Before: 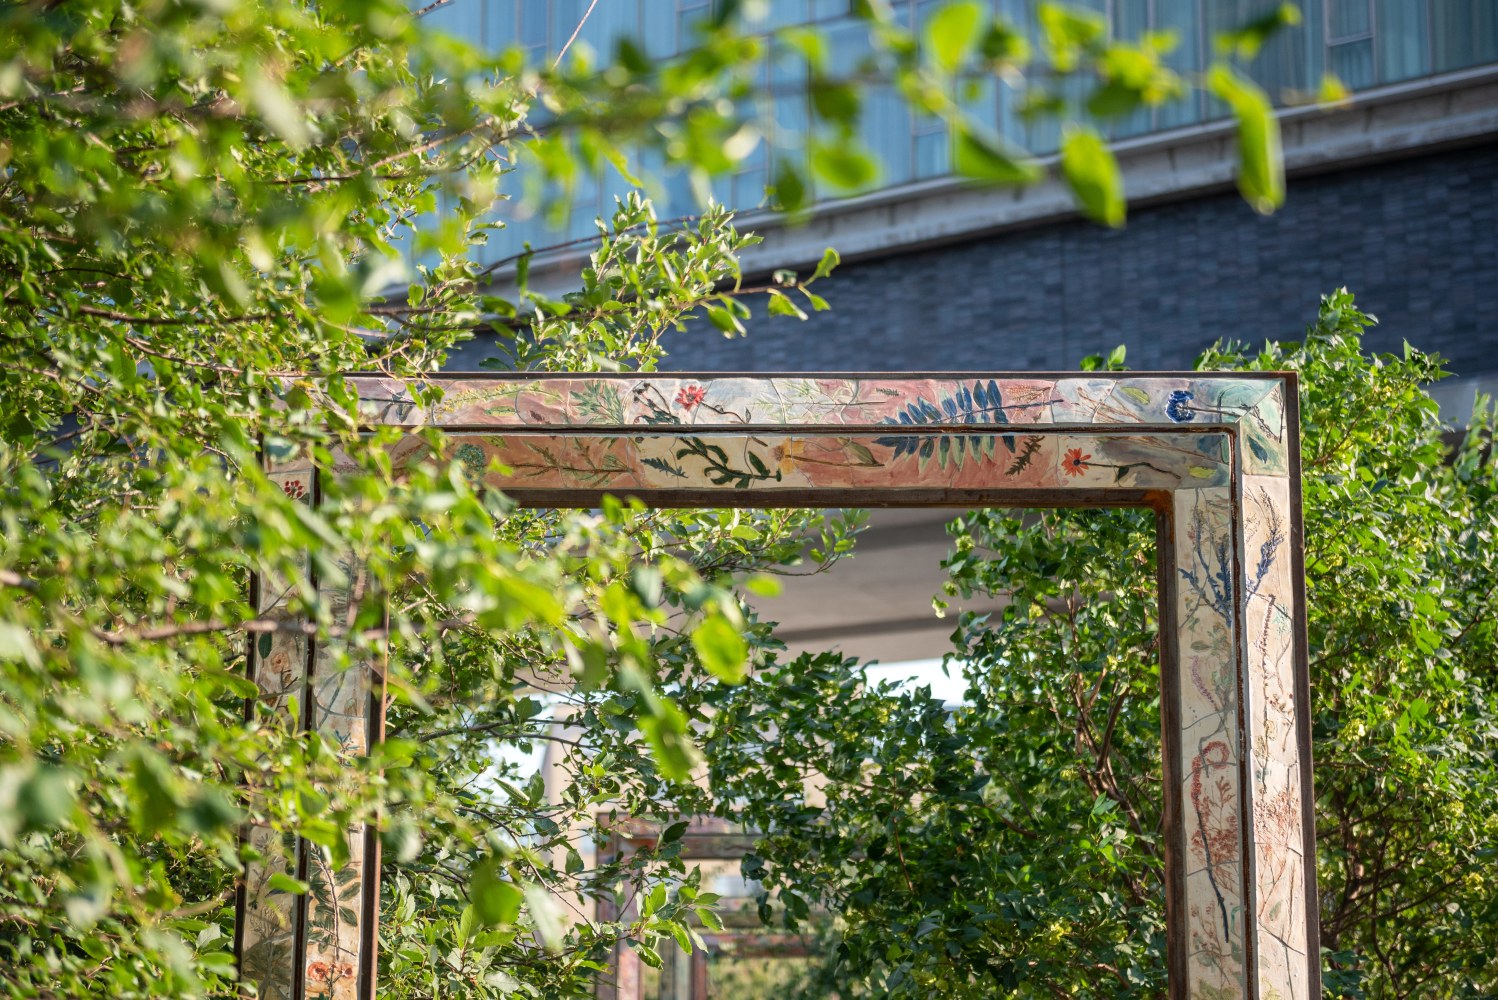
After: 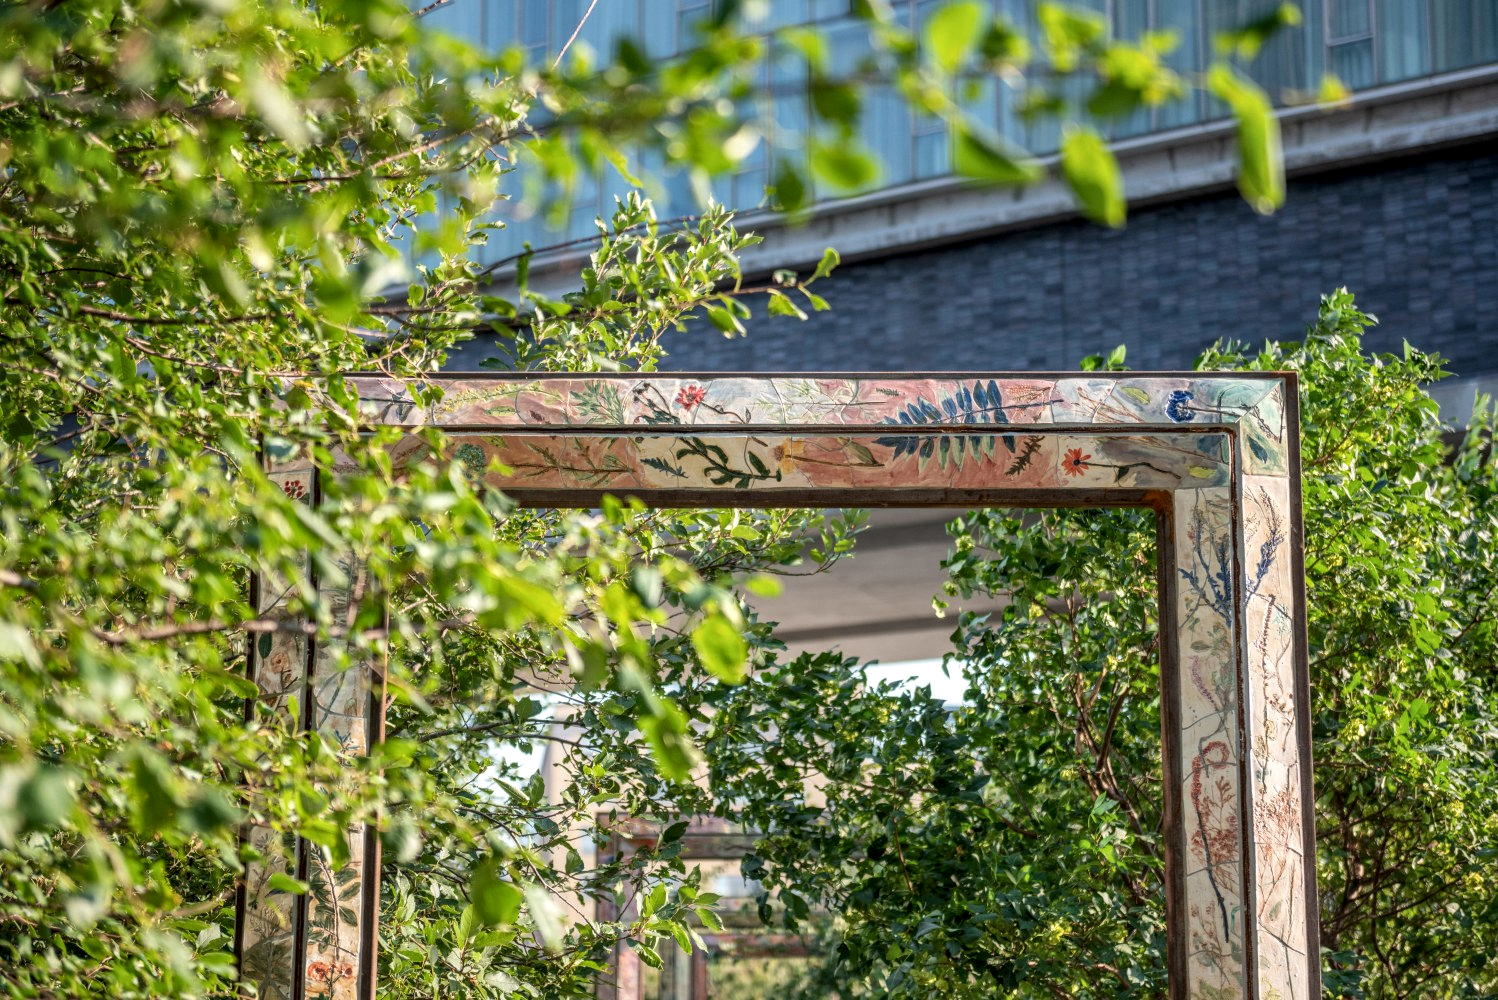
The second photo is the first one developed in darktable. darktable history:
shadows and highlights: low approximation 0.01, soften with gaussian
local contrast: detail 130%
